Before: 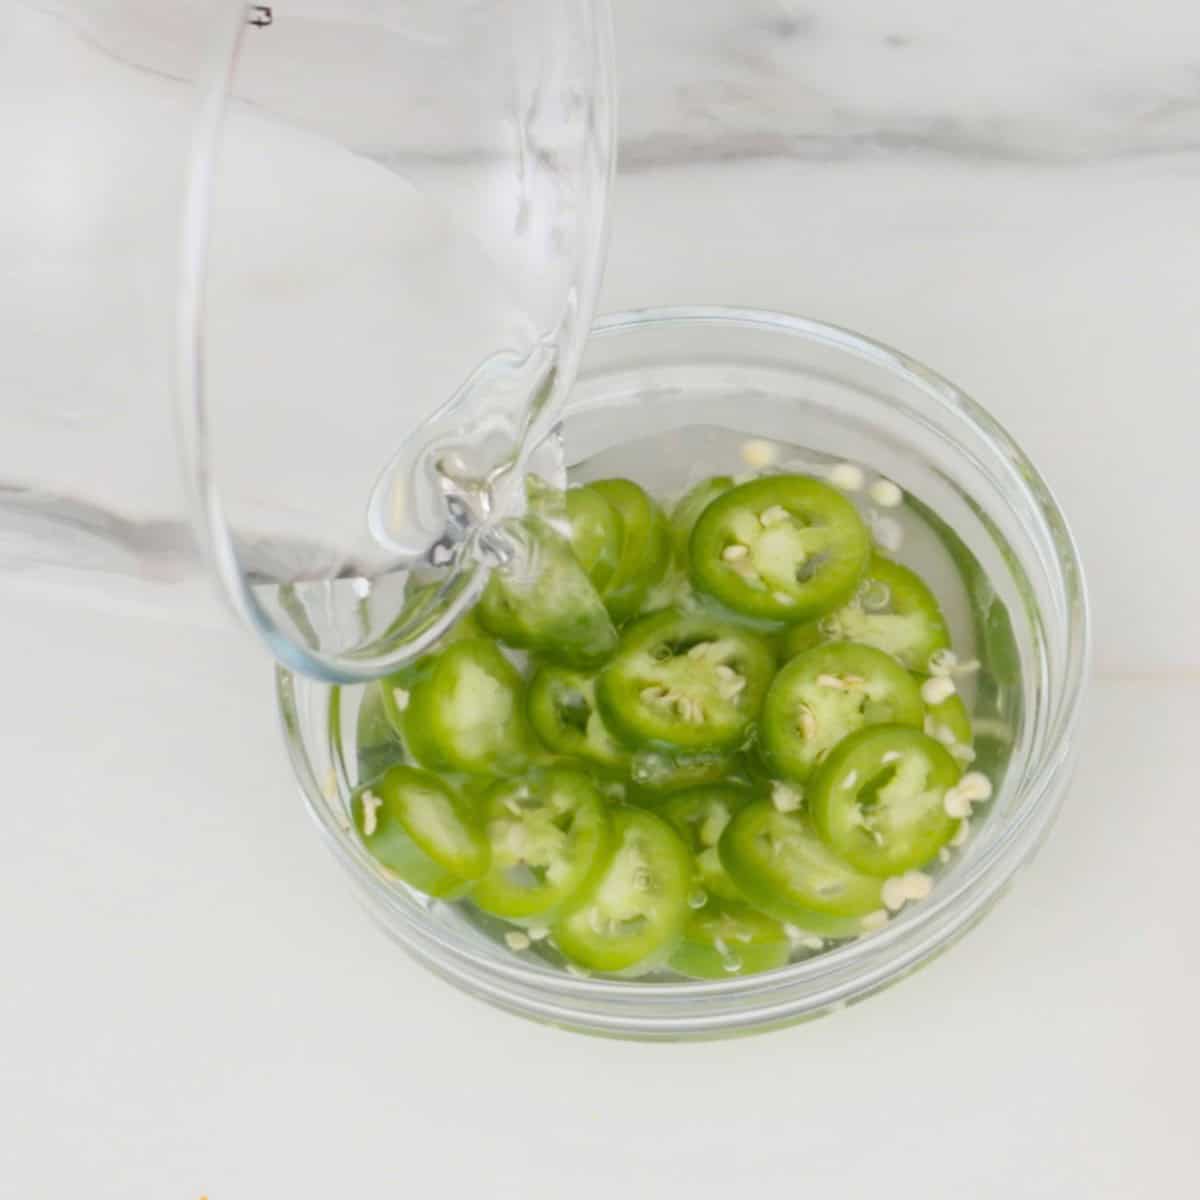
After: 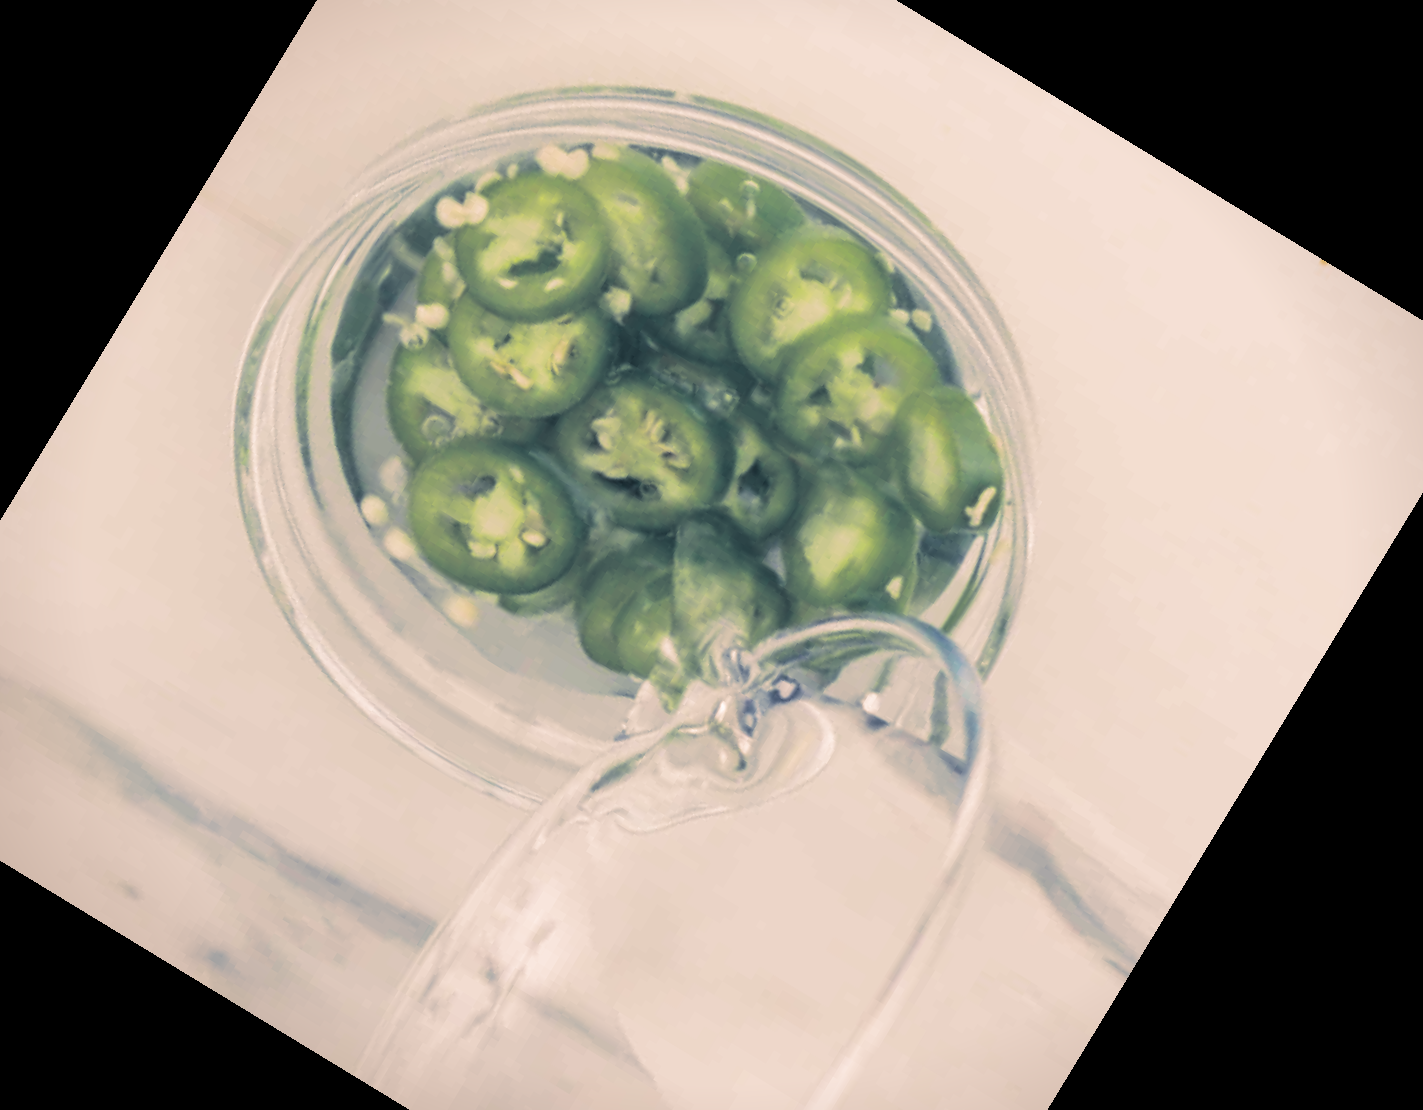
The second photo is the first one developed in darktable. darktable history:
split-toning: shadows › hue 226.8°, shadows › saturation 0.56, highlights › hue 28.8°, balance -40, compress 0%
crop and rotate: angle 148.68°, left 9.111%, top 15.603%, right 4.588%, bottom 17.041%
vignetting: fall-off start 88.53%, fall-off radius 44.2%, saturation 0.376, width/height ratio 1.161
